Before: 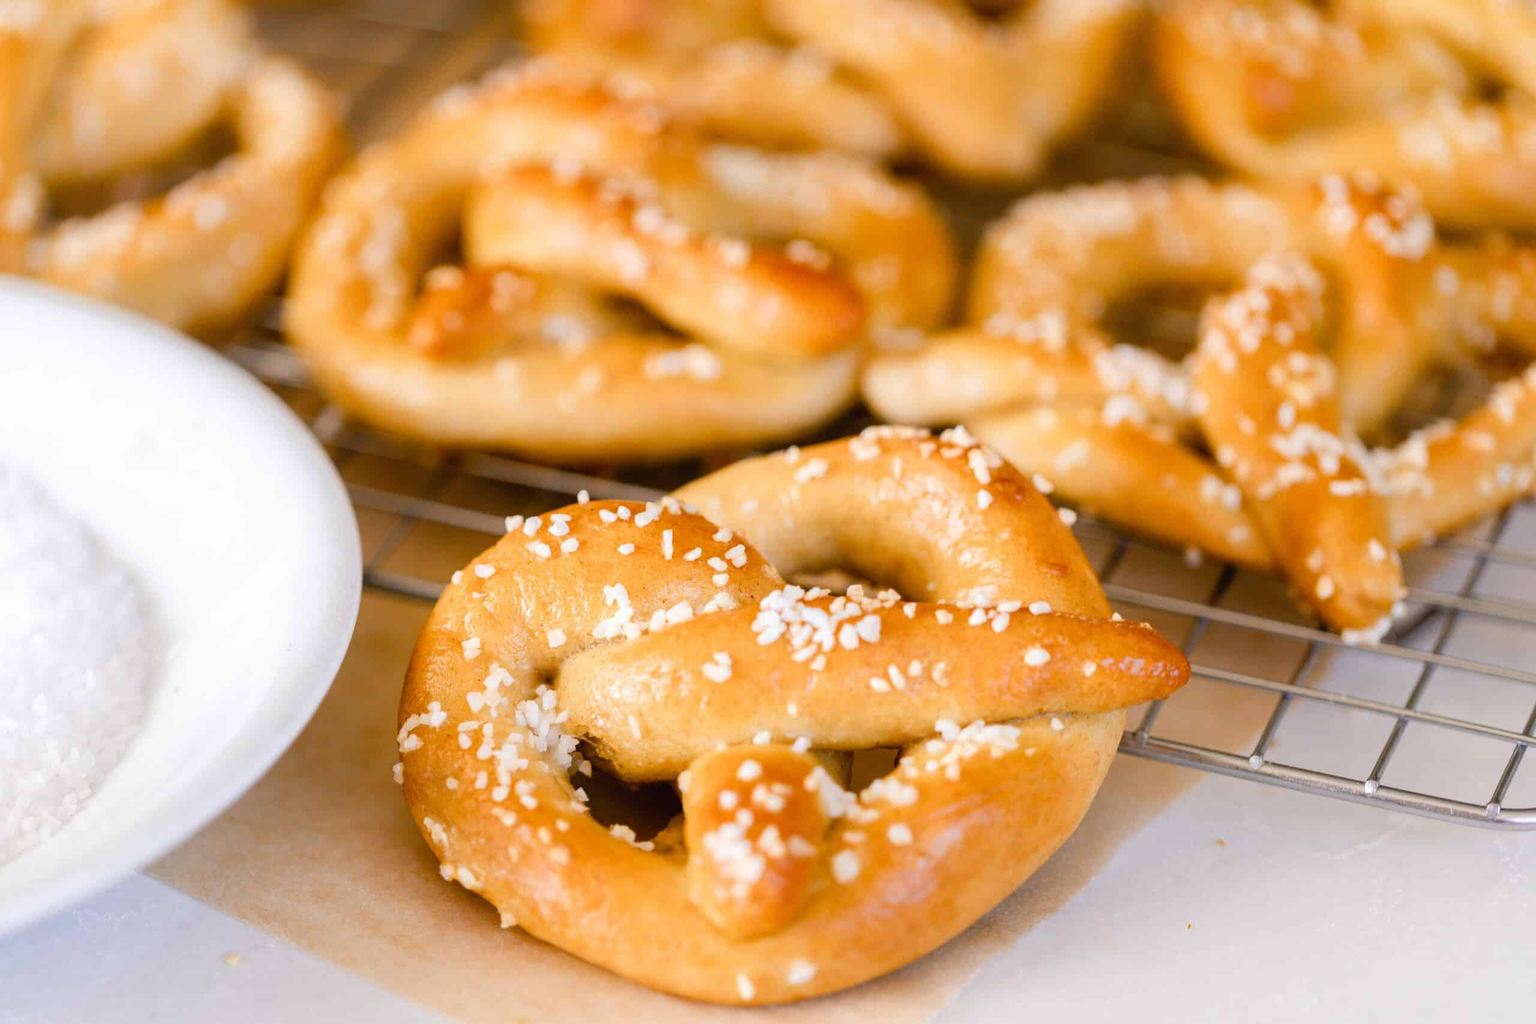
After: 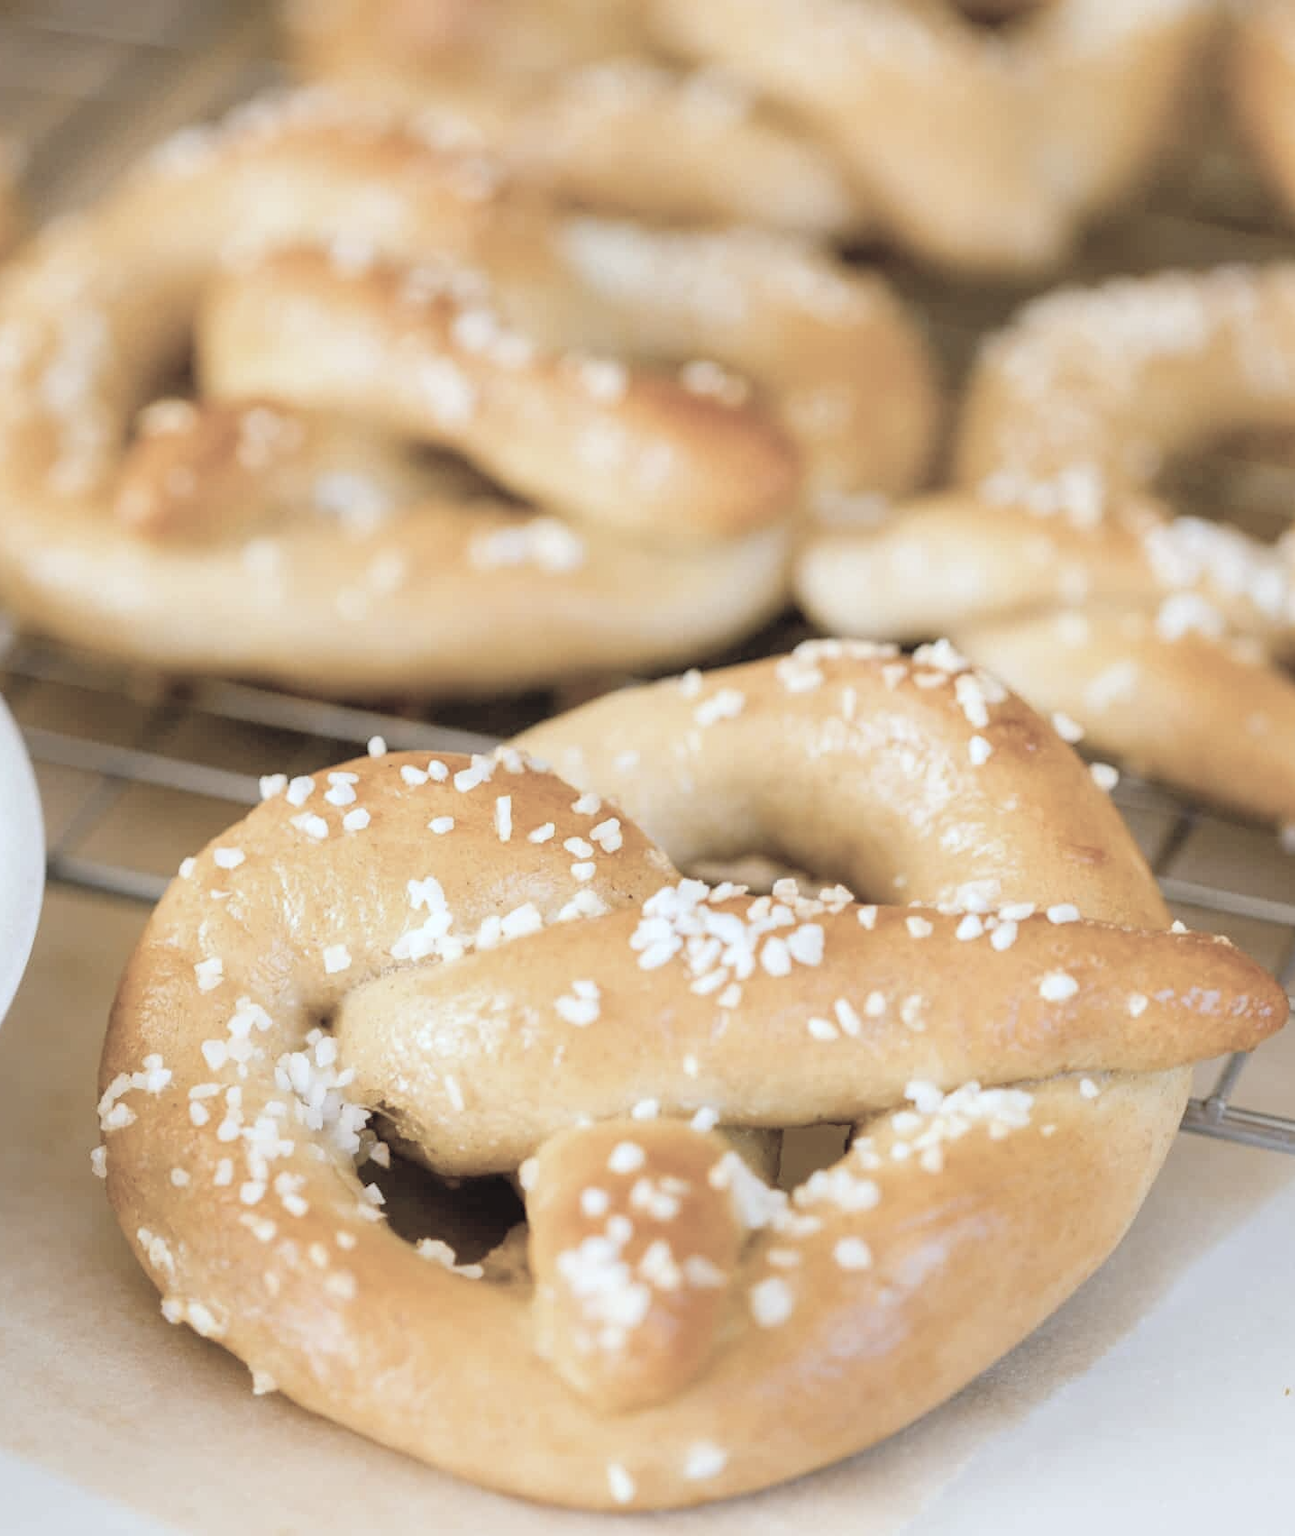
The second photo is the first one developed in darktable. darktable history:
contrast brightness saturation: brightness 0.18, saturation -0.5
white balance: red 0.925, blue 1.046
crop: left 21.674%, right 22.086%
